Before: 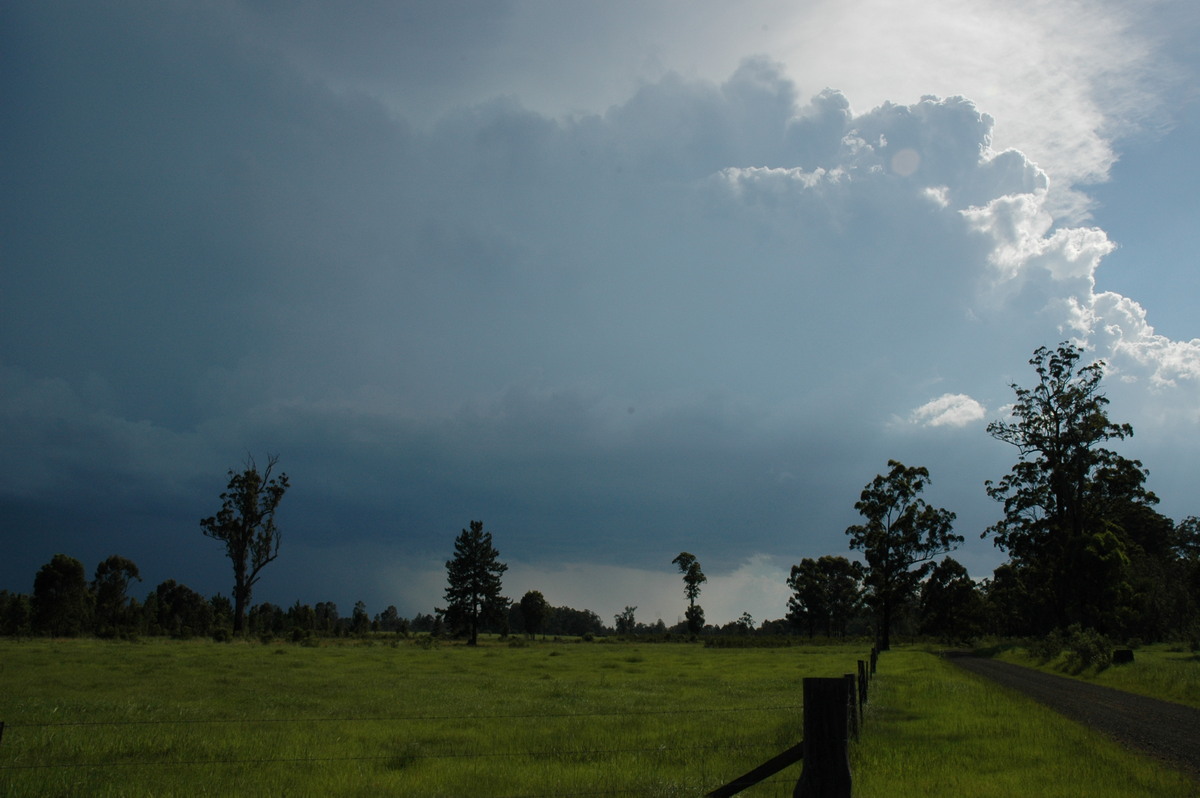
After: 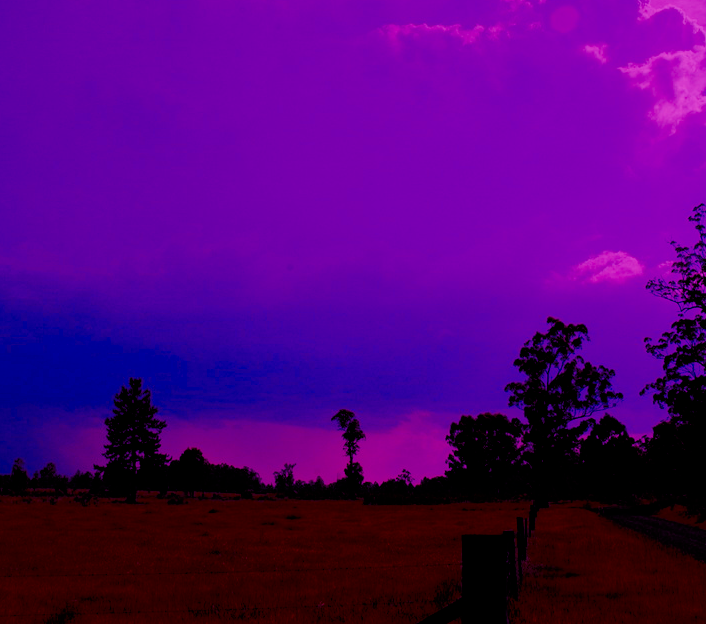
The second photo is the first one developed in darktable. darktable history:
tone equalizer: edges refinement/feathering 500, mask exposure compensation -1.57 EV, preserve details no
crop and rotate: left 28.438%, top 17.948%, right 12.655%, bottom 3.75%
exposure: black level correction 0, exposure 0.684 EV, compensate highlight preservation false
color calibration: illuminant custom, x 0.262, y 0.52, temperature 7023.78 K, gamut compression 1.72
contrast brightness saturation: brightness -0.995, saturation 0.989
filmic rgb: black relative exposure -3.16 EV, white relative exposure 7.03 EV, threshold 3.06 EV, hardness 1.48, contrast 1.343, enable highlight reconstruction true
color balance rgb: shadows lift › luminance -21.273%, shadows lift › chroma 8.84%, shadows lift › hue 282.08°, perceptual saturation grading › global saturation -2.813%, saturation formula JzAzBz (2021)
